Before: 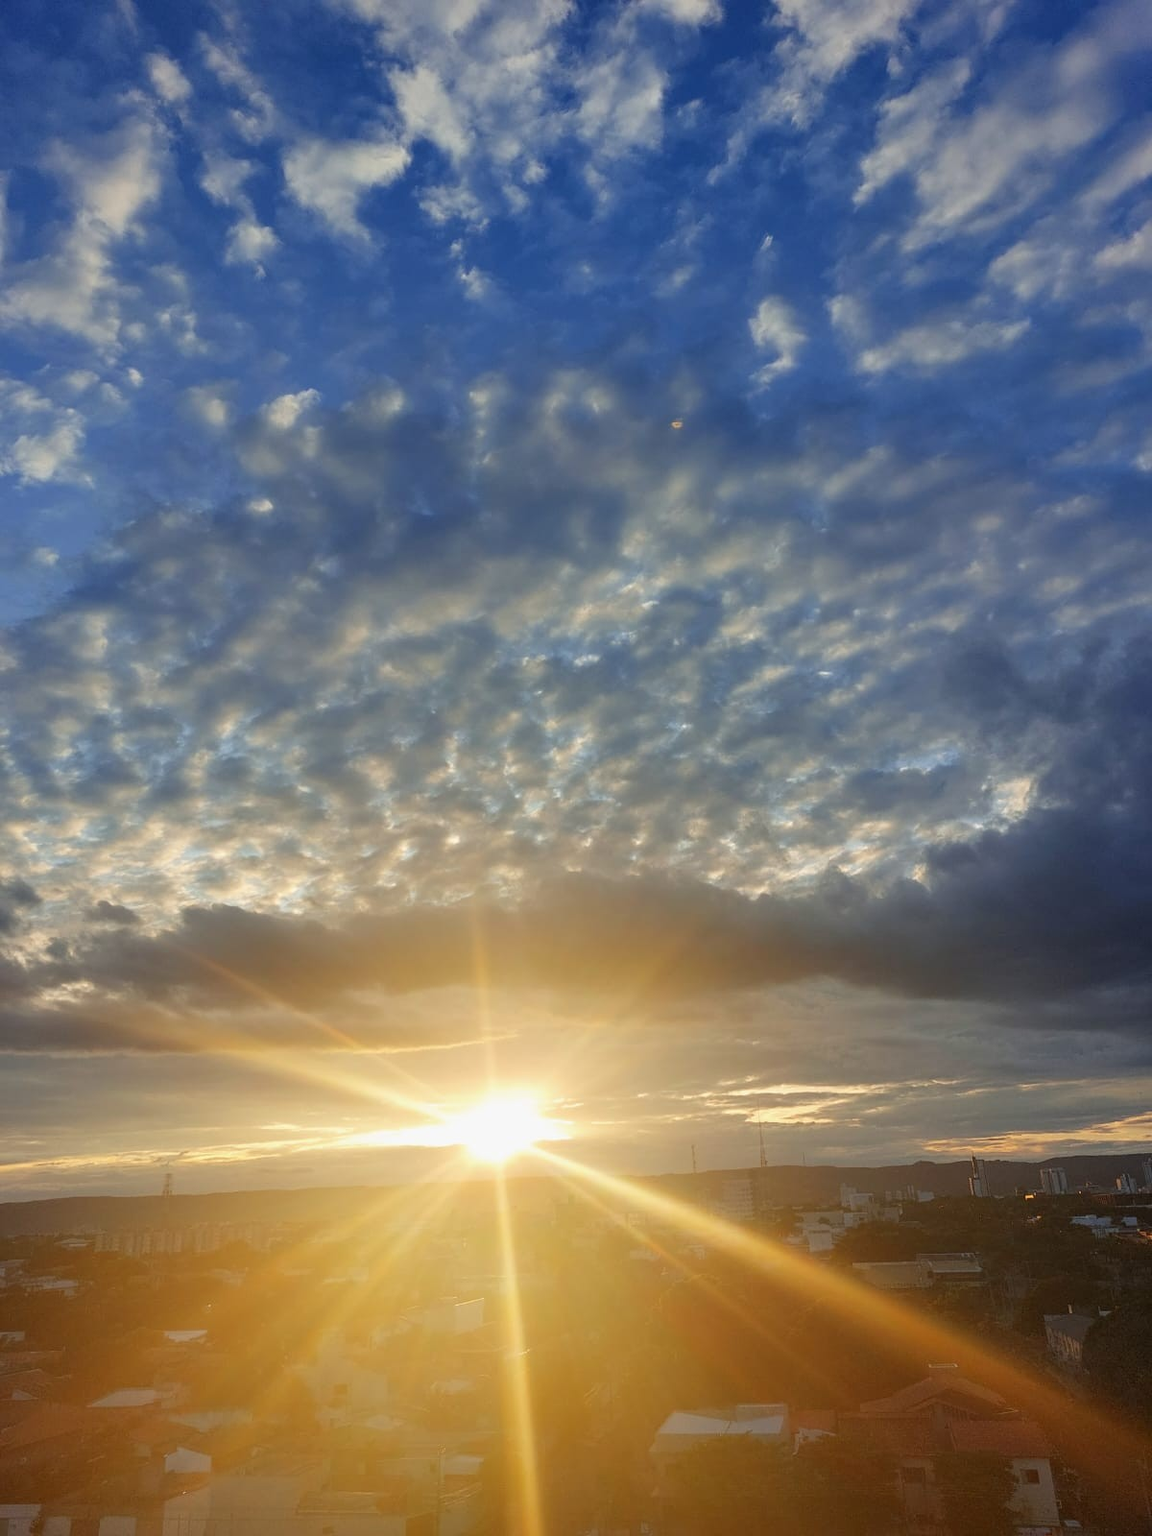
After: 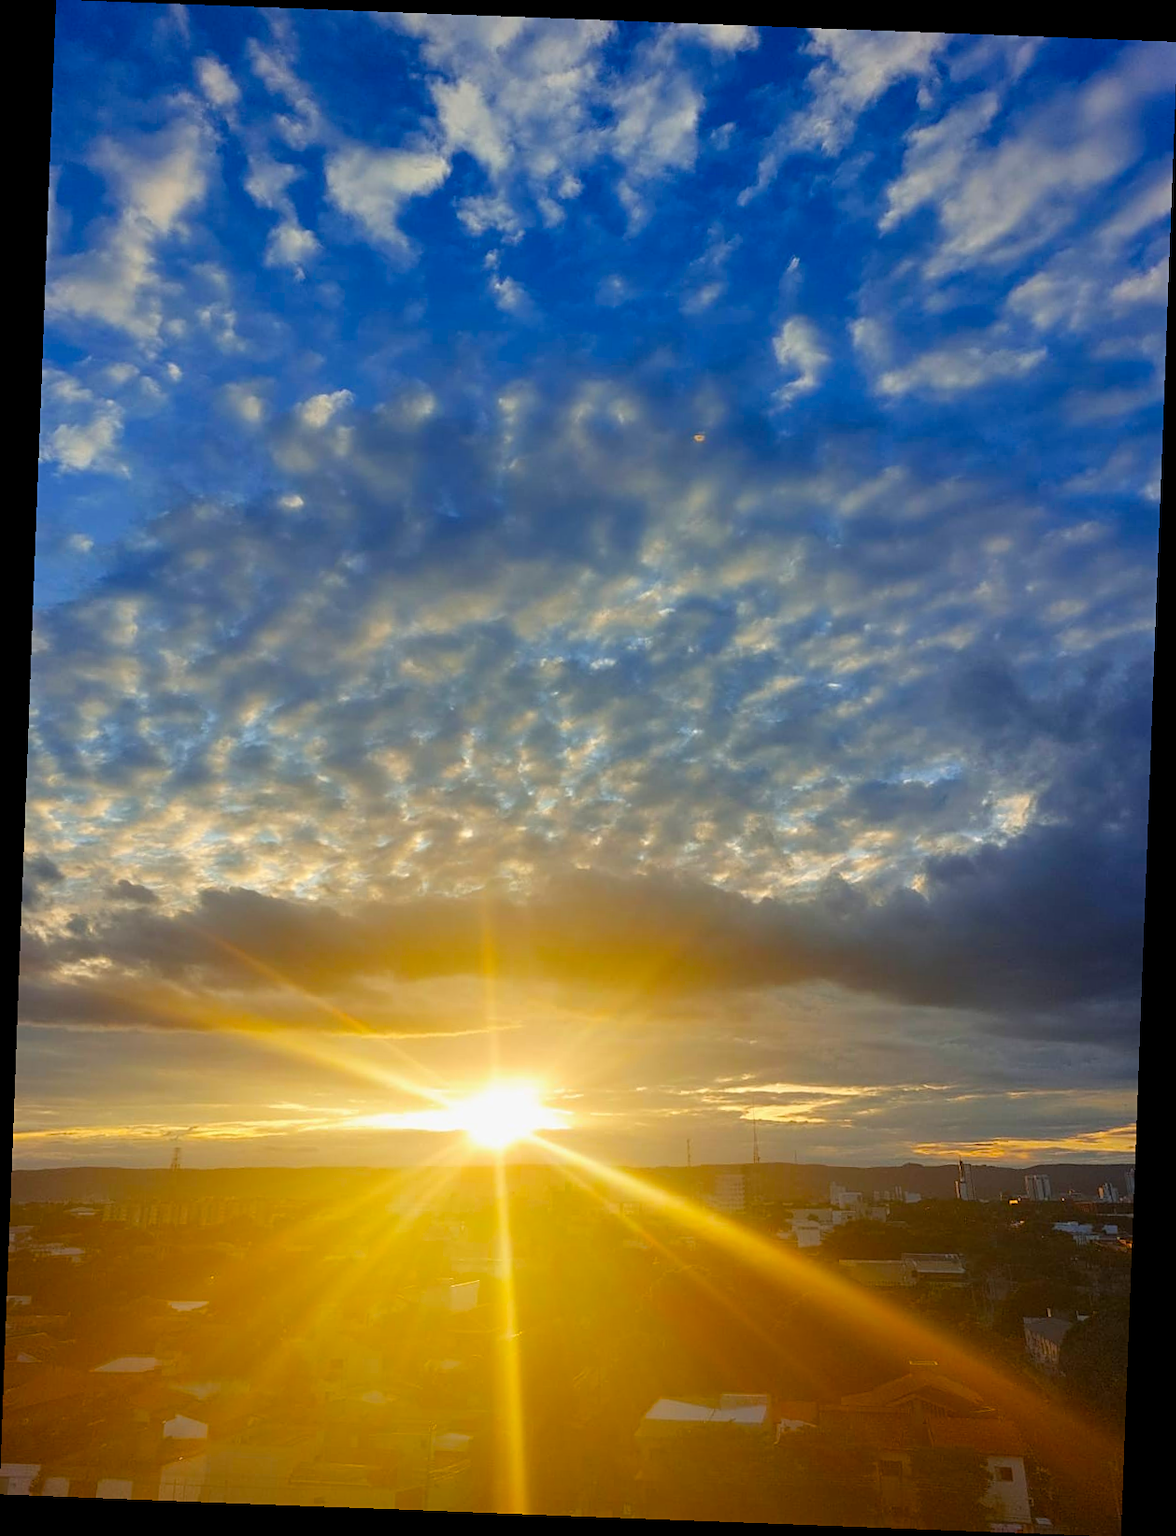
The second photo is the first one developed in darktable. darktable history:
sharpen: amount 0.2
rotate and perspective: rotation 2.17°, automatic cropping off
color balance rgb: linear chroma grading › global chroma 15%, perceptual saturation grading › global saturation 30%
